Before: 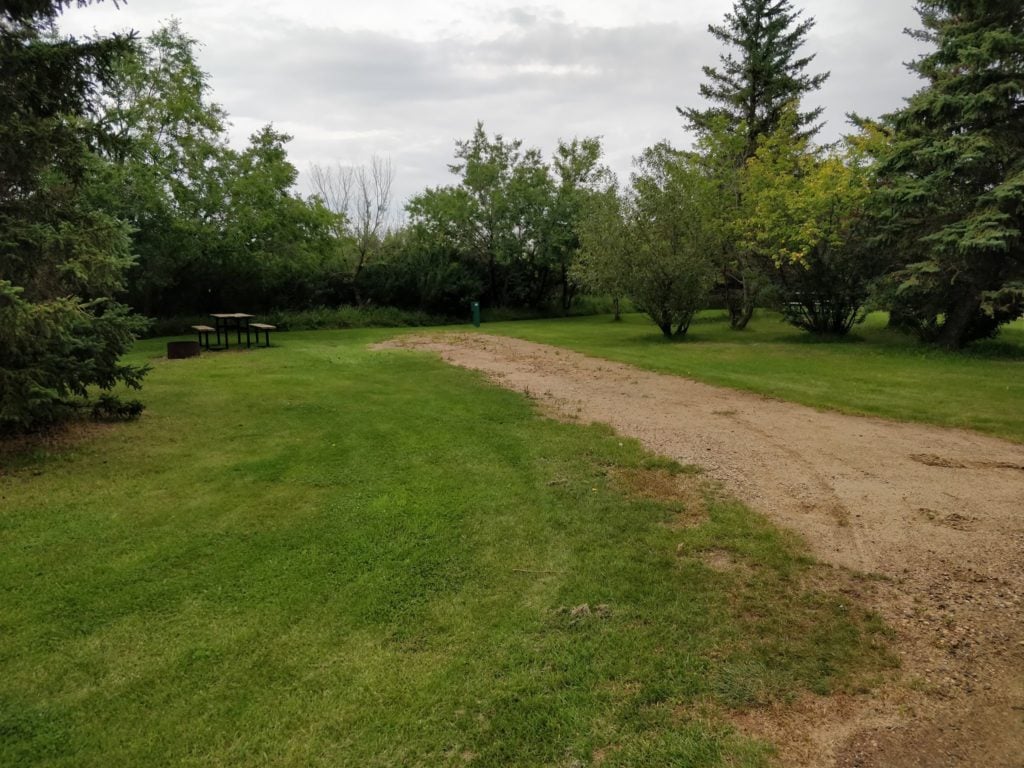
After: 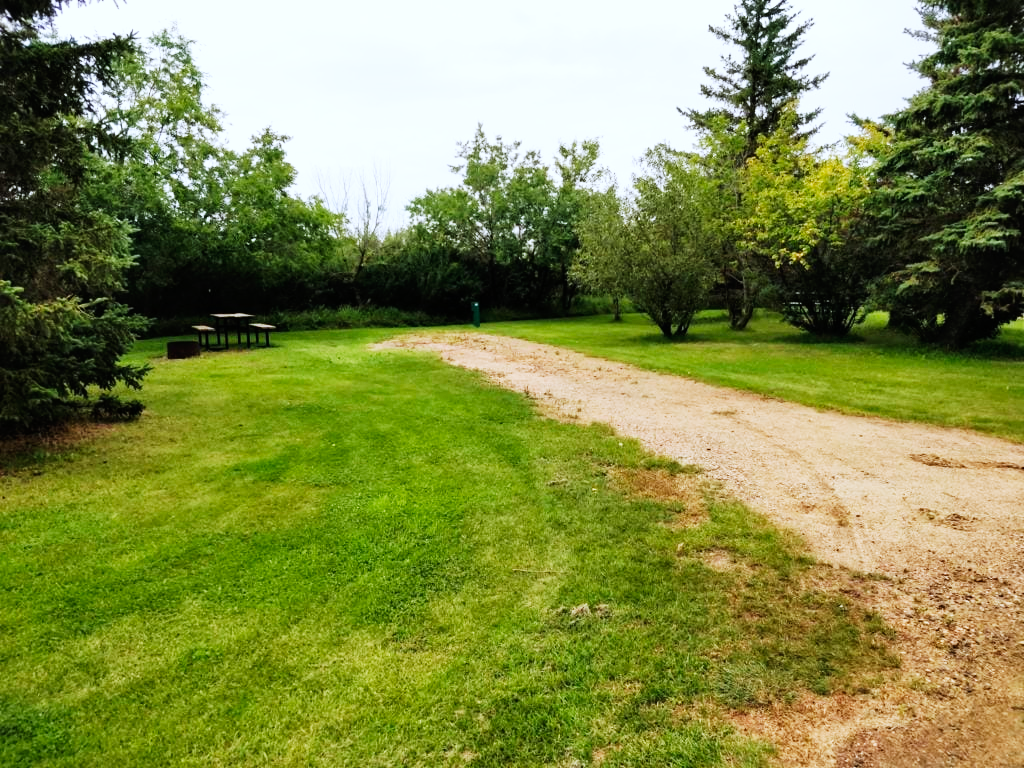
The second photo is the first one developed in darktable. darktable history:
color correction: highlights a* -0.667, highlights b* -9.5
base curve: curves: ch0 [(0, 0) (0.007, 0.004) (0.027, 0.03) (0.046, 0.07) (0.207, 0.54) (0.442, 0.872) (0.673, 0.972) (1, 1)], preserve colors none
